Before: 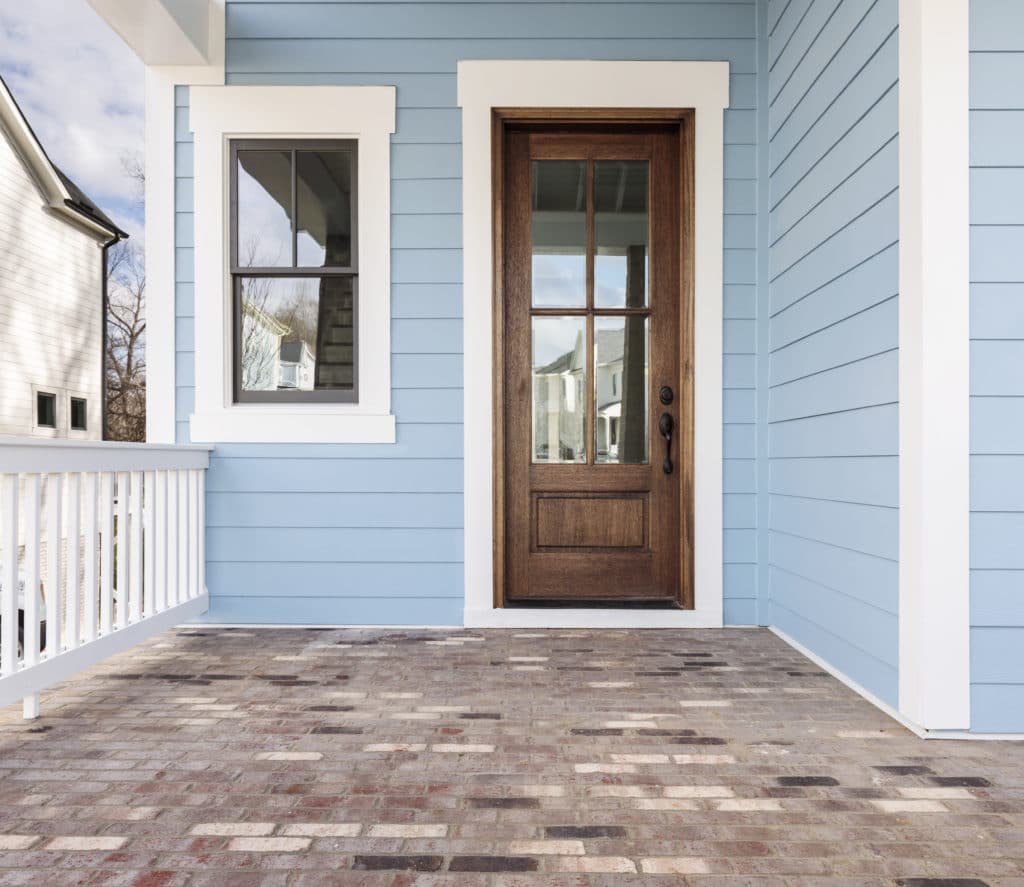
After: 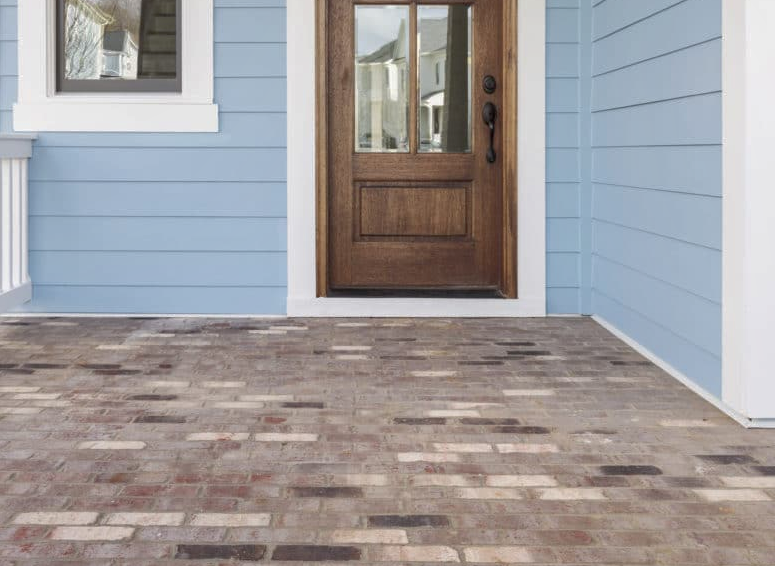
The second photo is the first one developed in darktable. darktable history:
crop and rotate: left 17.299%, top 35.115%, right 7.015%, bottom 1.024%
shadows and highlights: on, module defaults
